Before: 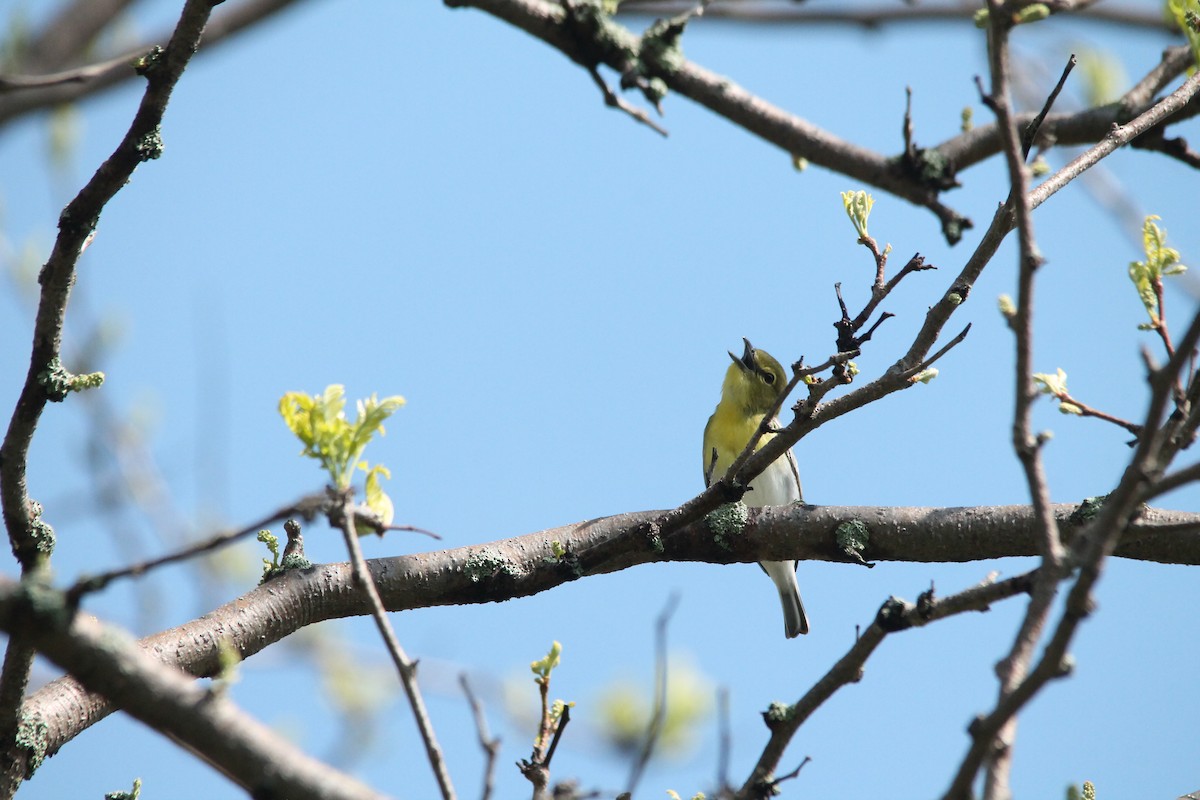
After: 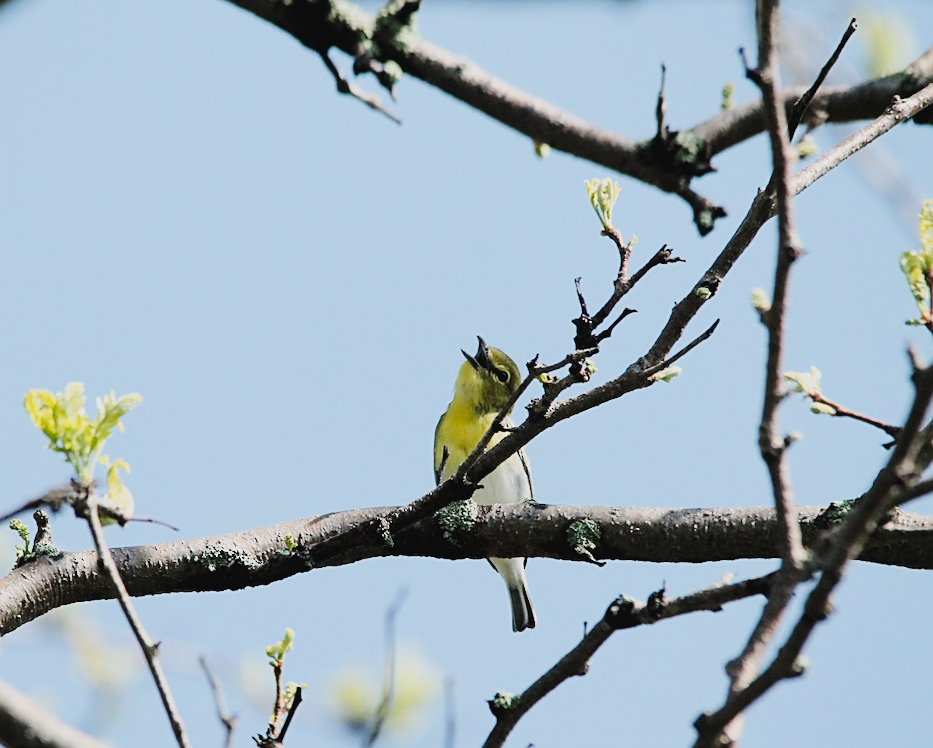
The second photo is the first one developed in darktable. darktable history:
sharpen: on, module defaults
rotate and perspective: rotation 0.062°, lens shift (vertical) 0.115, lens shift (horizontal) -0.133, crop left 0.047, crop right 0.94, crop top 0.061, crop bottom 0.94
tone curve: curves: ch0 [(0, 0) (0.003, 0.031) (0.011, 0.033) (0.025, 0.036) (0.044, 0.045) (0.069, 0.06) (0.1, 0.079) (0.136, 0.109) (0.177, 0.15) (0.224, 0.192) (0.277, 0.262) (0.335, 0.347) (0.399, 0.433) (0.468, 0.528) (0.543, 0.624) (0.623, 0.705) (0.709, 0.788) (0.801, 0.865) (0.898, 0.933) (1, 1)], preserve colors none
crop: left 17.582%, bottom 0.031%
exposure: black level correction 0, exposure 0.2 EV, compensate exposure bias true, compensate highlight preservation false
filmic rgb: black relative exposure -7.32 EV, white relative exposure 5.09 EV, hardness 3.2
